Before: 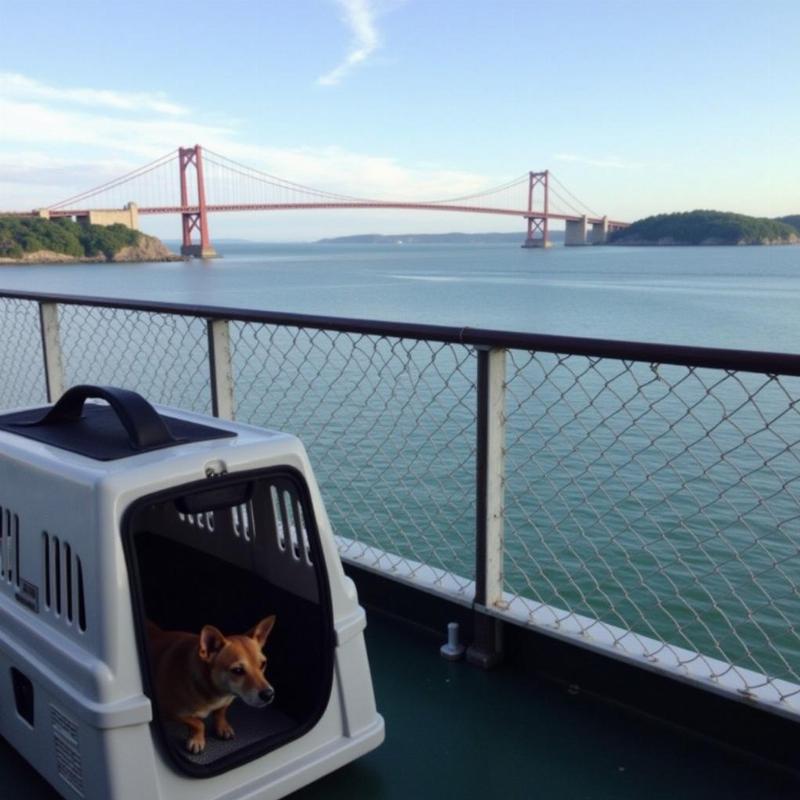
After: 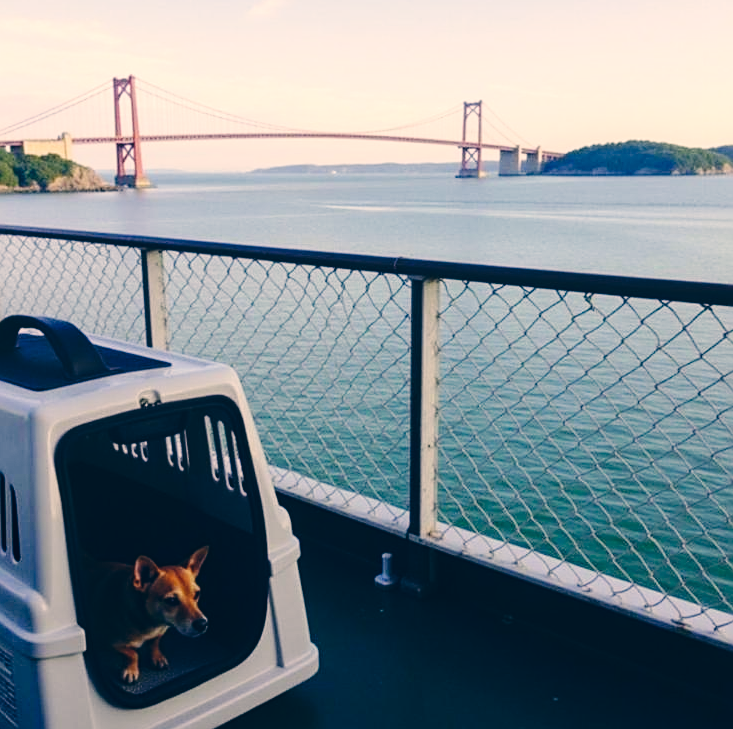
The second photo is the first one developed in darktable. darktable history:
local contrast: detail 110%
base curve: curves: ch0 [(0, 0) (0.036, 0.025) (0.121, 0.166) (0.206, 0.329) (0.605, 0.79) (1, 1)], preserve colors none
sharpen: on, module defaults
color correction: highlights a* 10.36, highlights b* 14.38, shadows a* -9.77, shadows b* -14.94
crop and rotate: left 8.366%, top 8.818%
tone equalizer: smoothing 1
